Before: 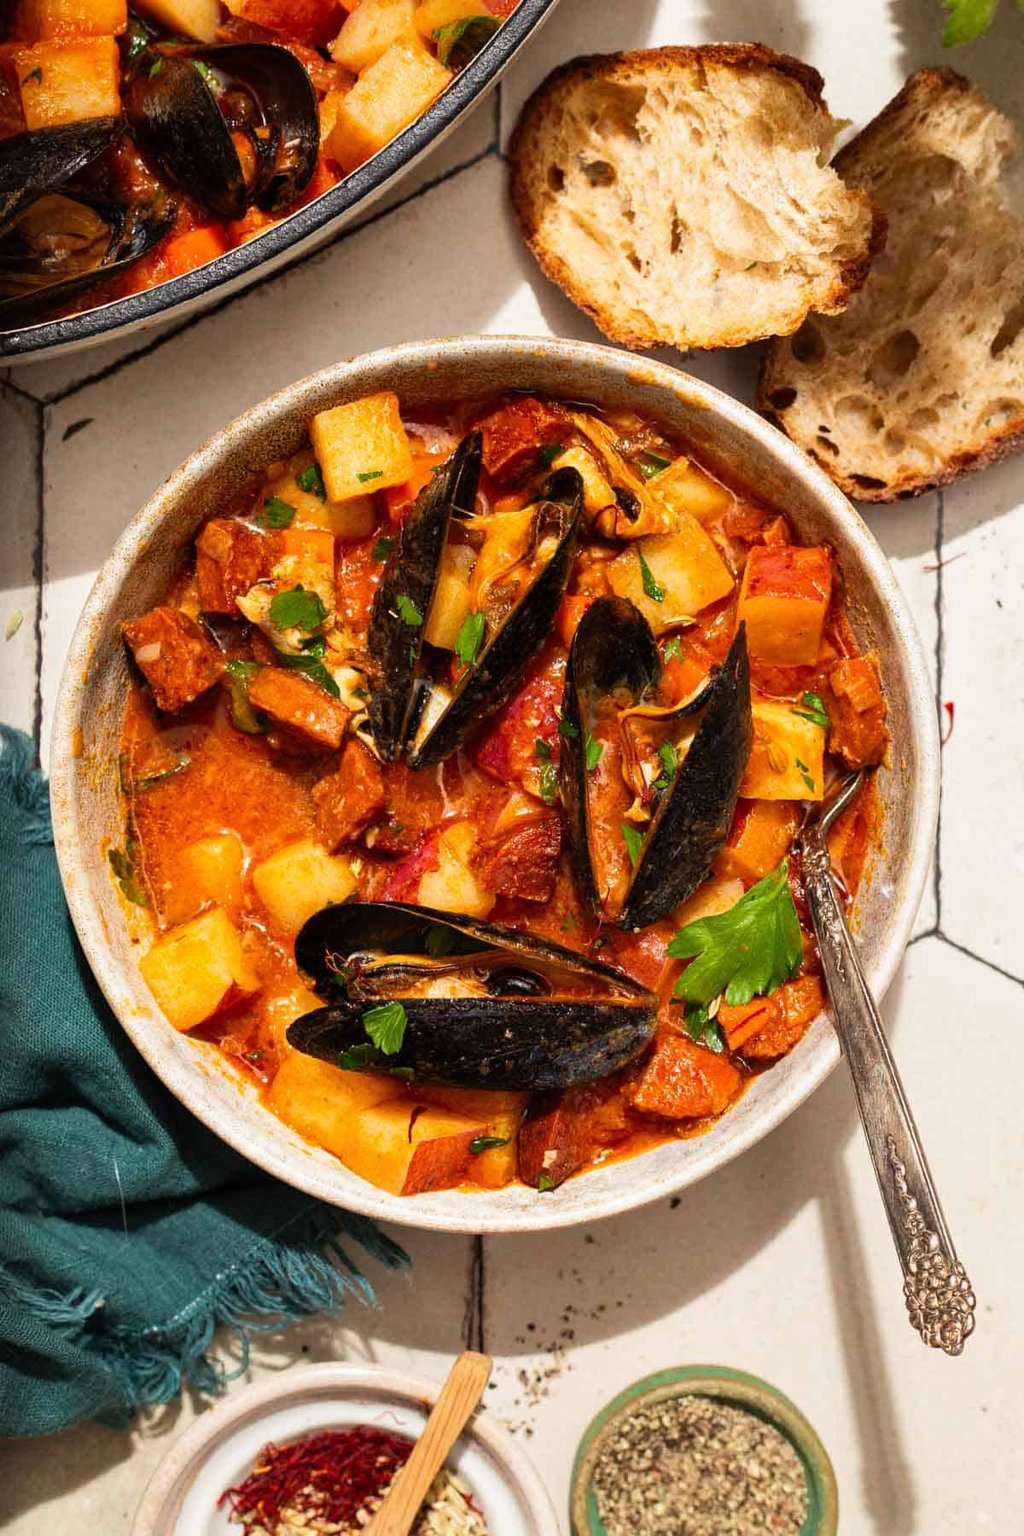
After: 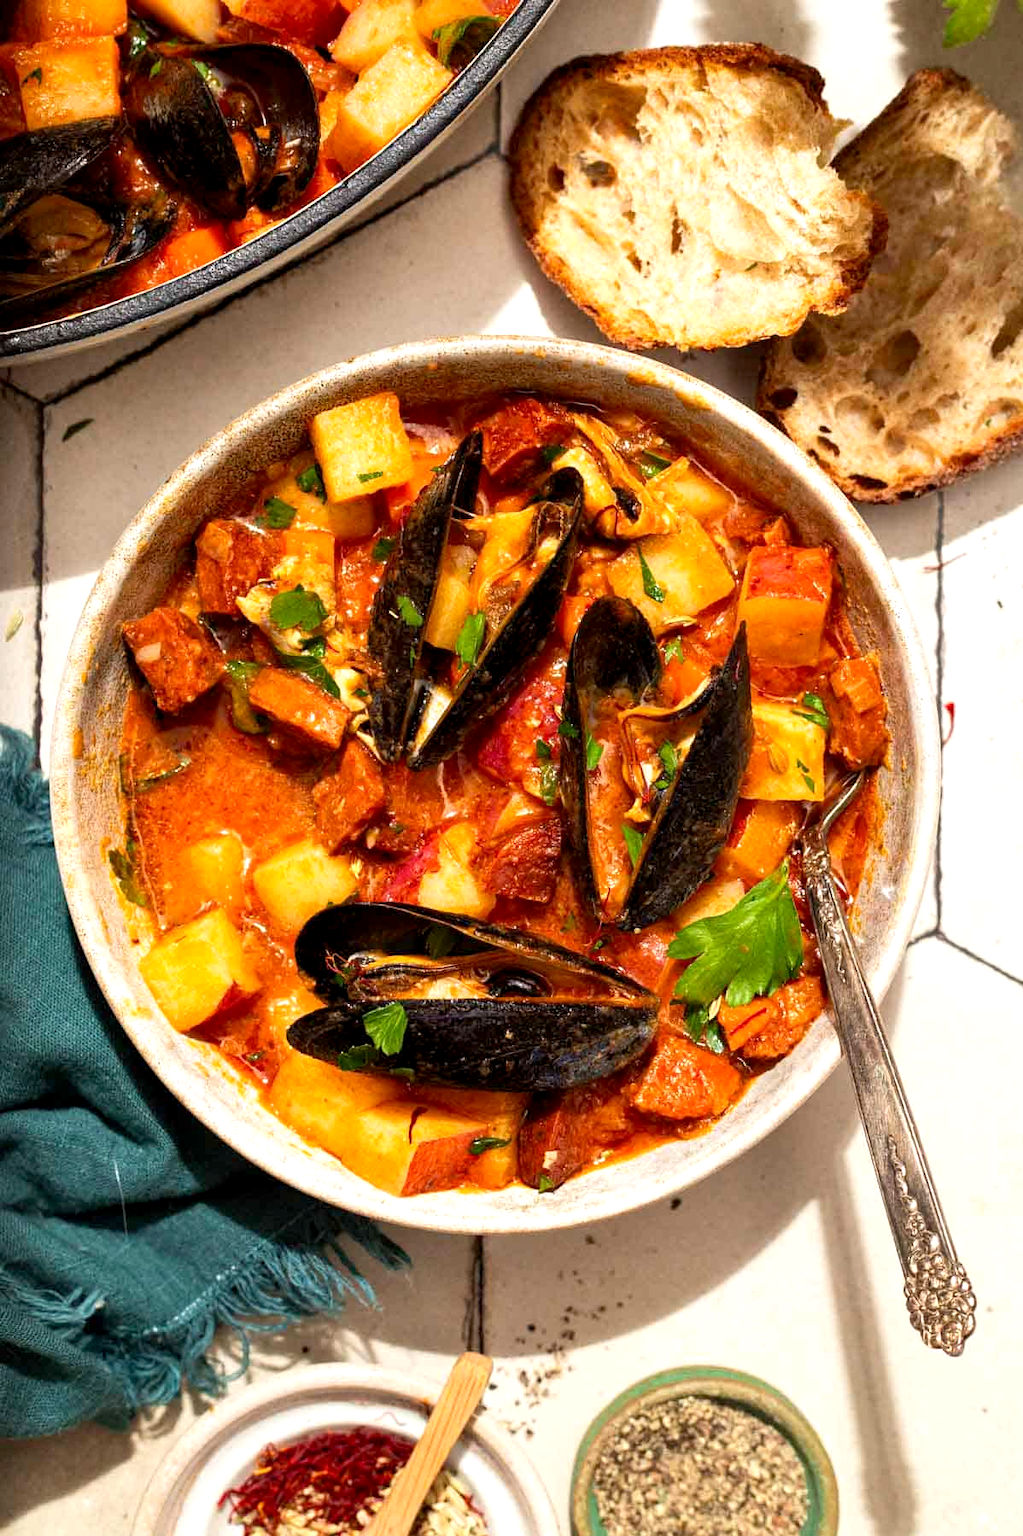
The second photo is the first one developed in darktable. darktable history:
crop and rotate: left 0.077%, bottom 0.005%
exposure: black level correction 0.003, exposure 0.38 EV, compensate exposure bias true, compensate highlight preservation false
